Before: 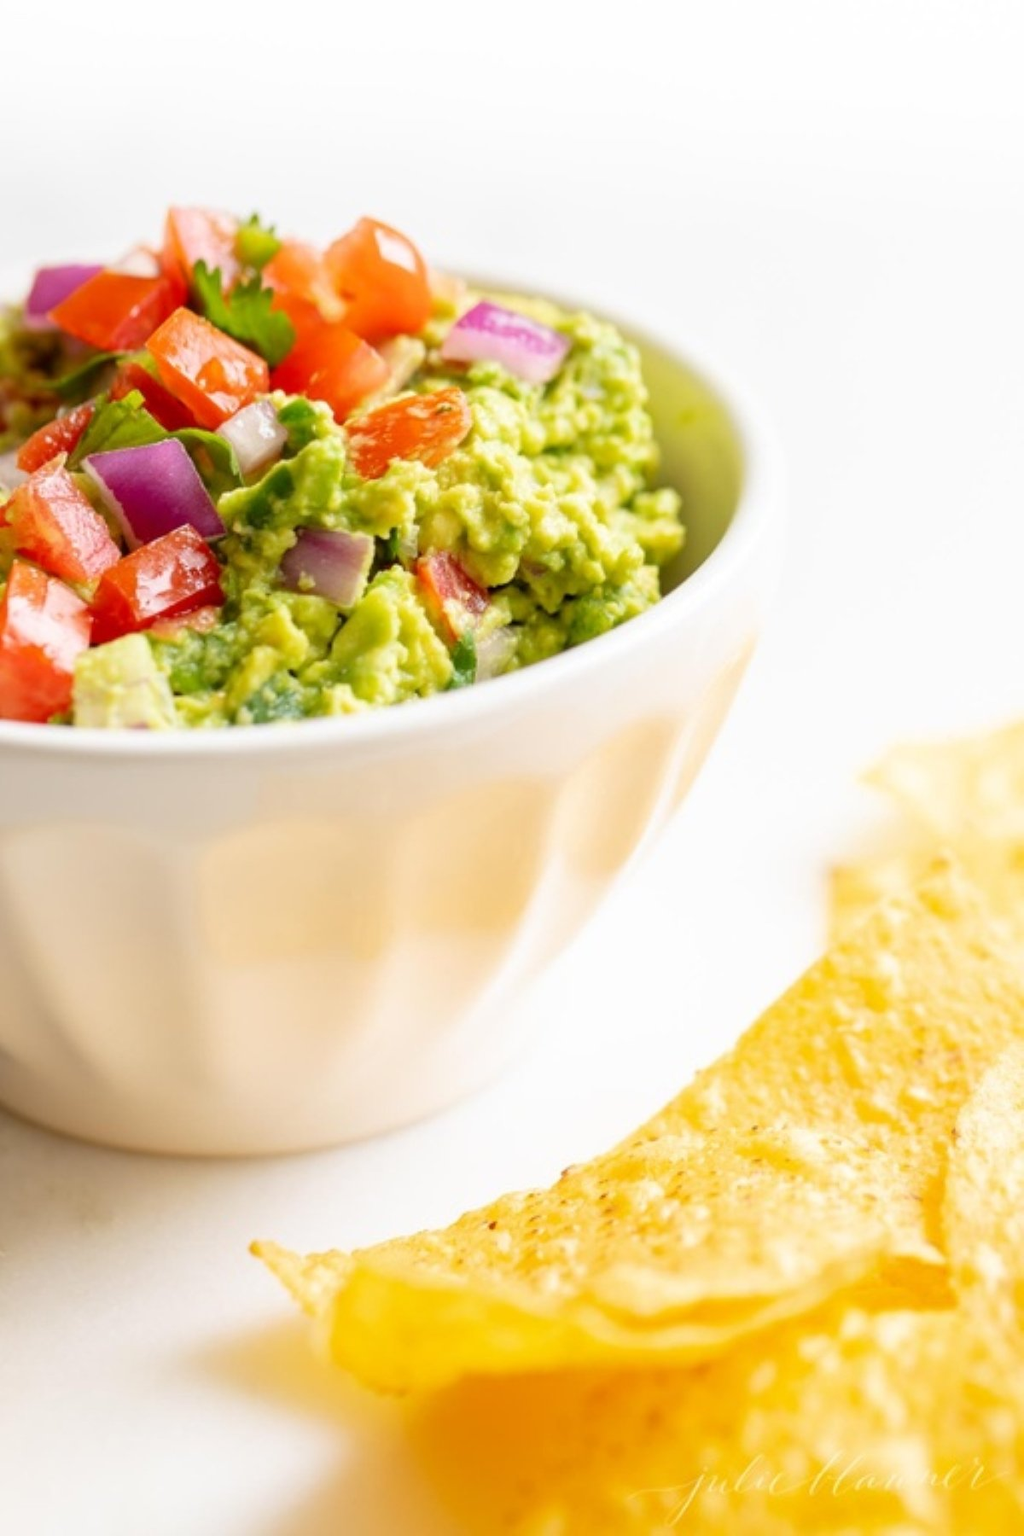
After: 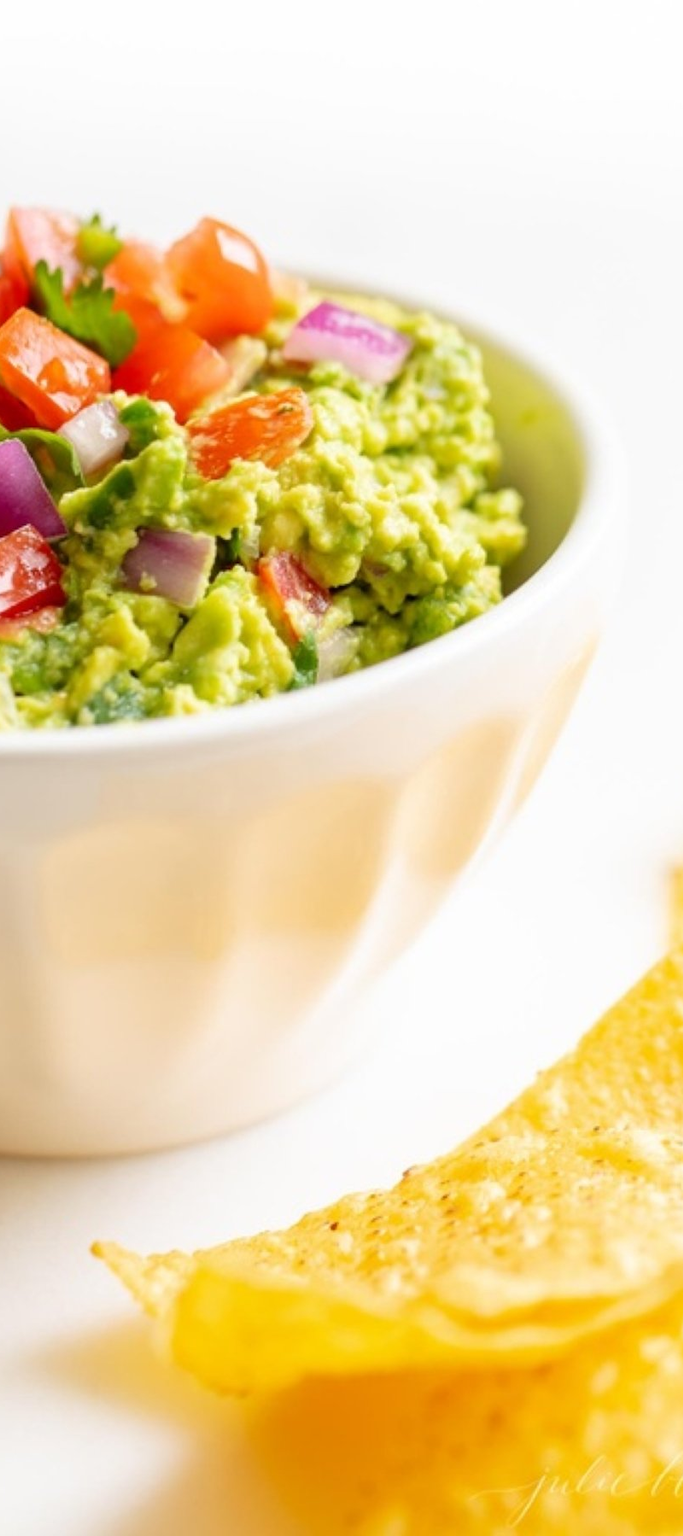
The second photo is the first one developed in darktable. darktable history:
crop and rotate: left 15.533%, right 17.793%
